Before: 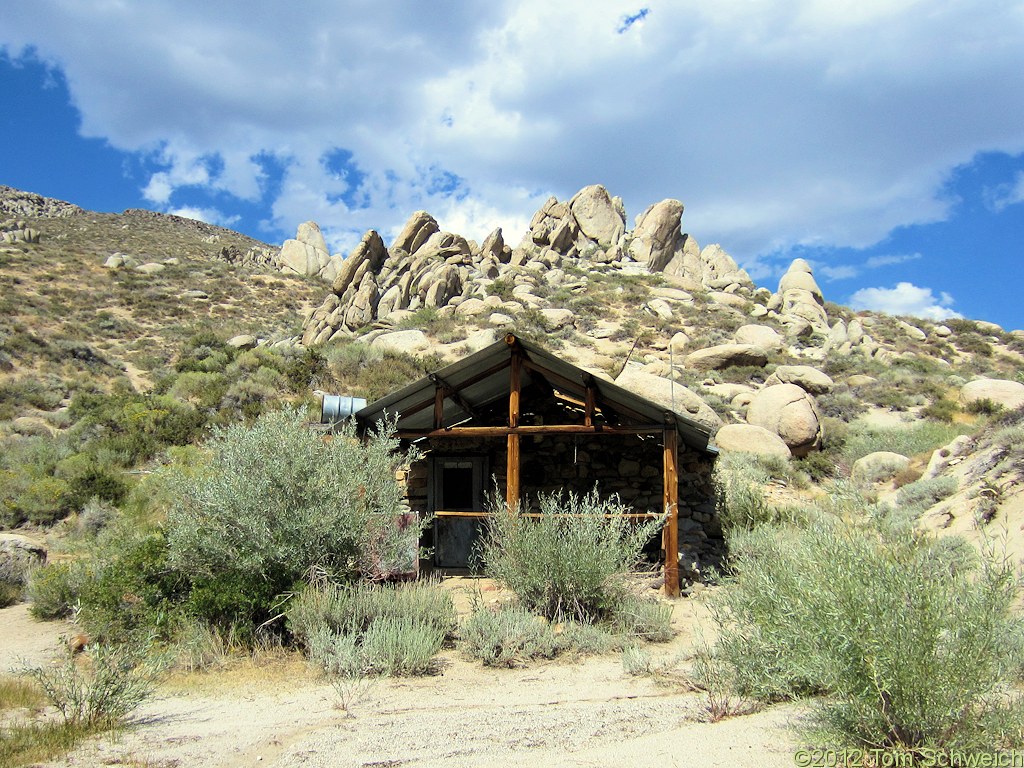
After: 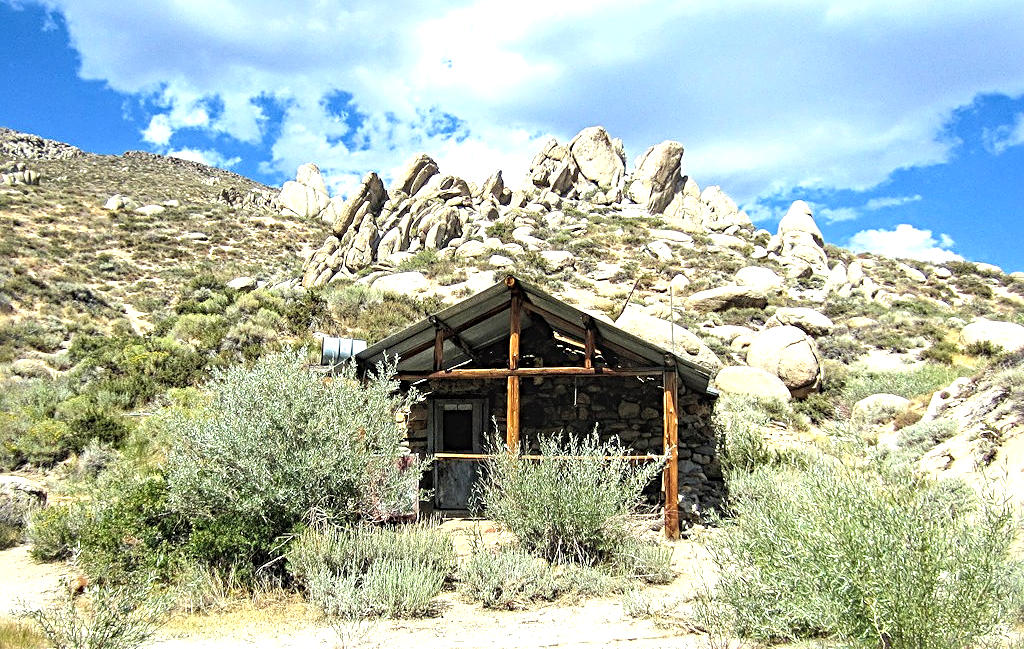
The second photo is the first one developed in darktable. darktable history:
crop: top 7.625%, bottom 7.78%
exposure: exposure 0.756 EV, compensate exposure bias true, compensate highlight preservation false
local contrast: detail 130%
sharpen: radius 4
